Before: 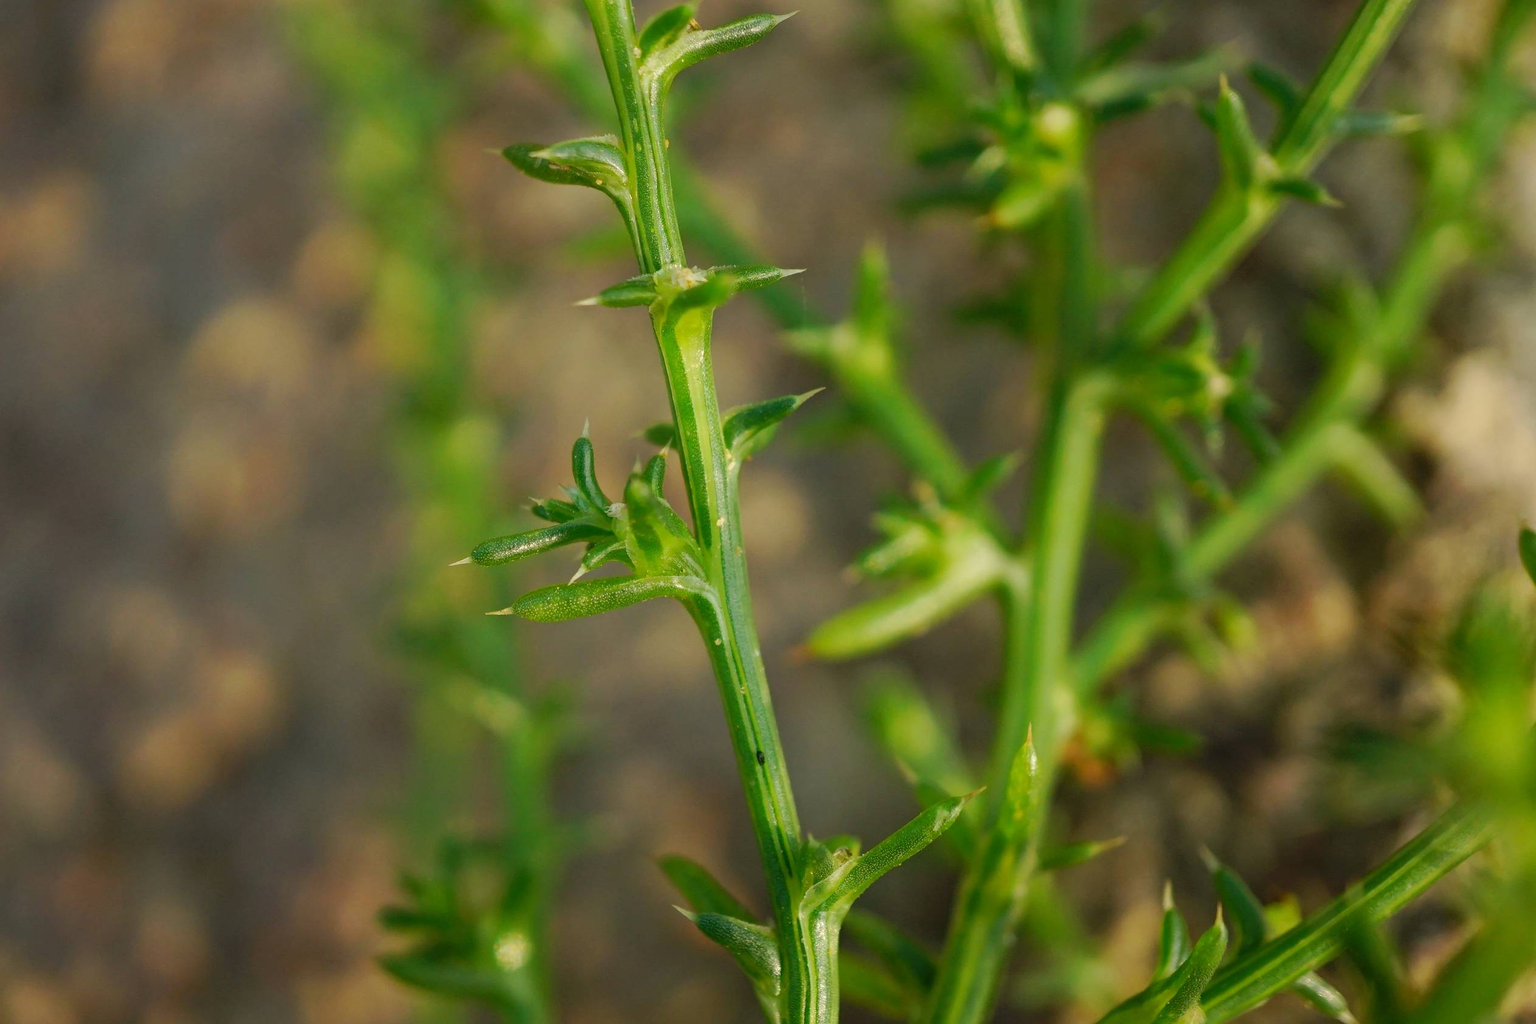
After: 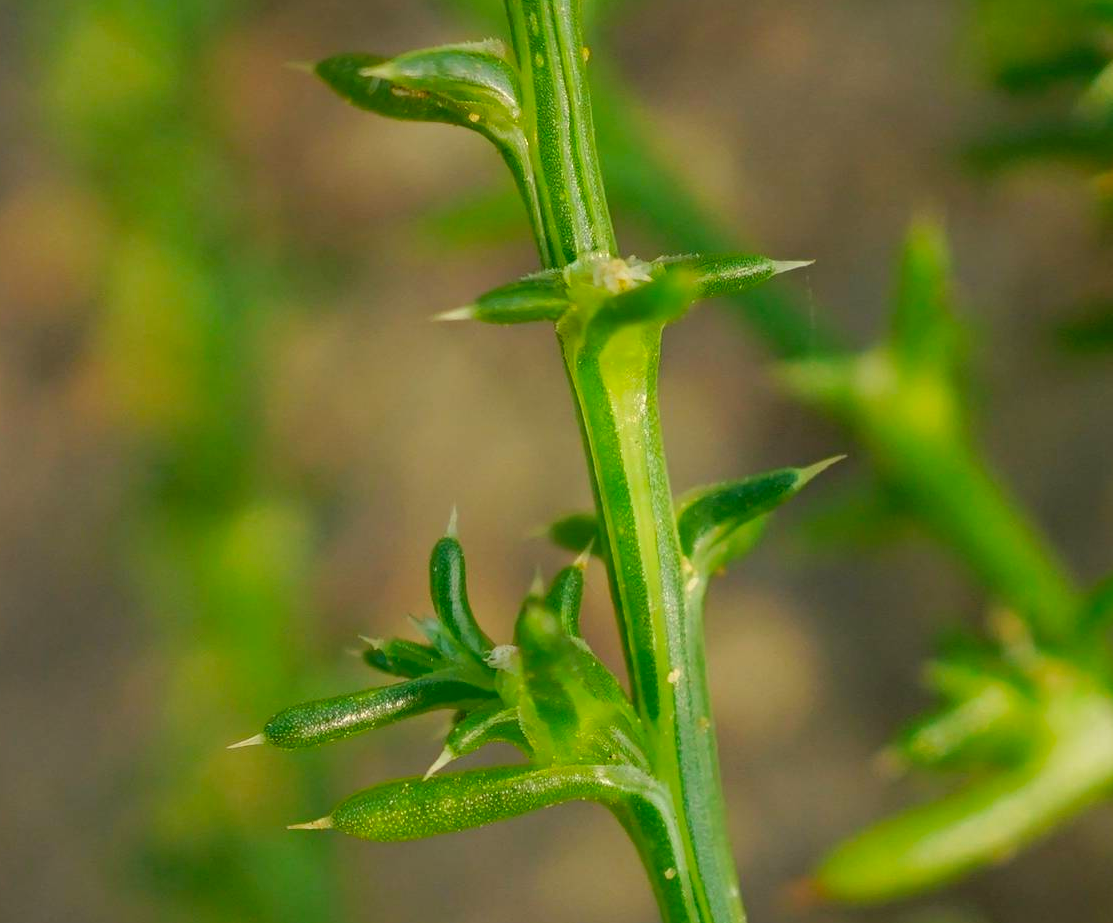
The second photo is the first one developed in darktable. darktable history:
crop: left 20.248%, top 10.86%, right 35.675%, bottom 34.321%
contrast brightness saturation: saturation 0.18
